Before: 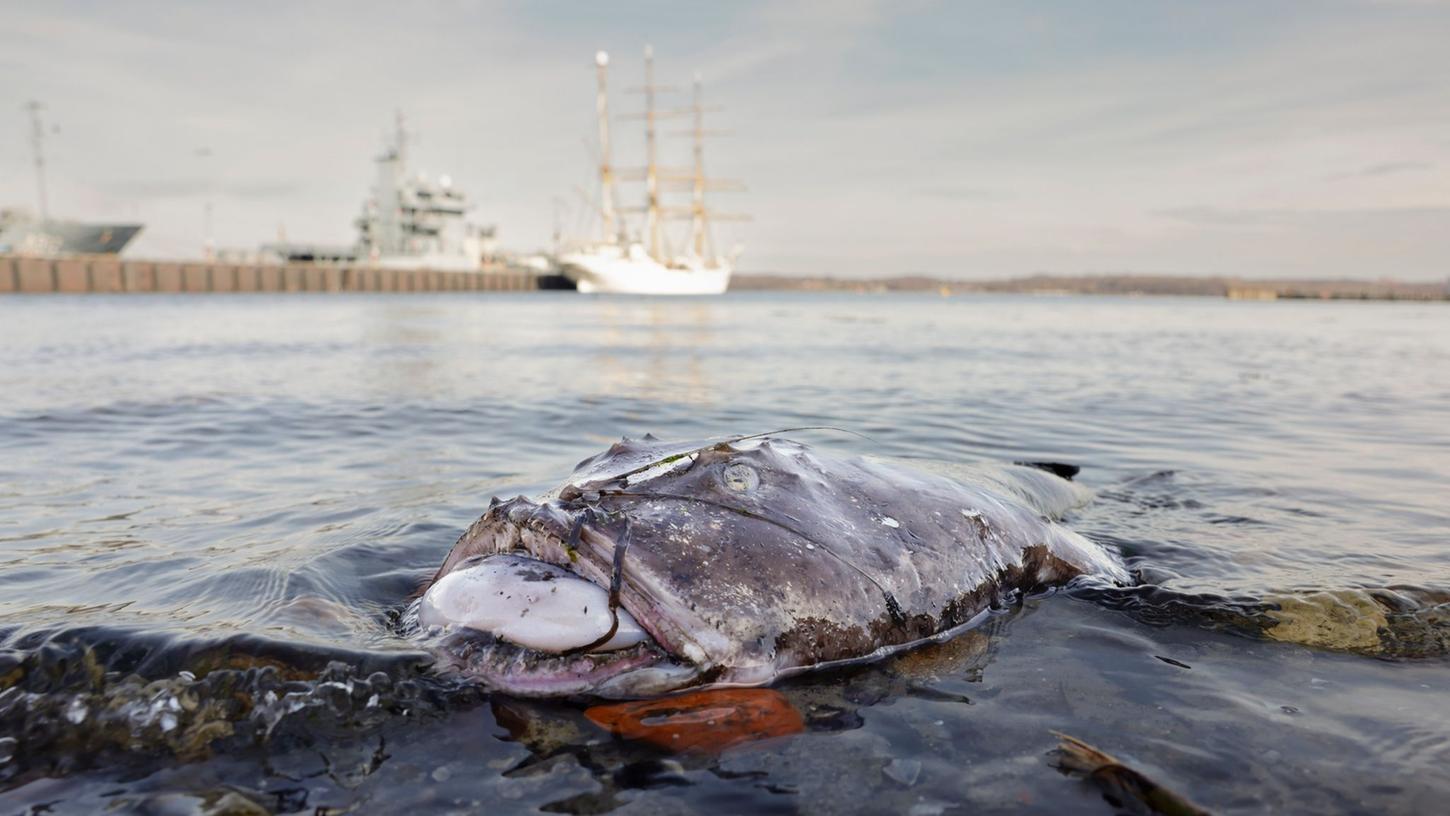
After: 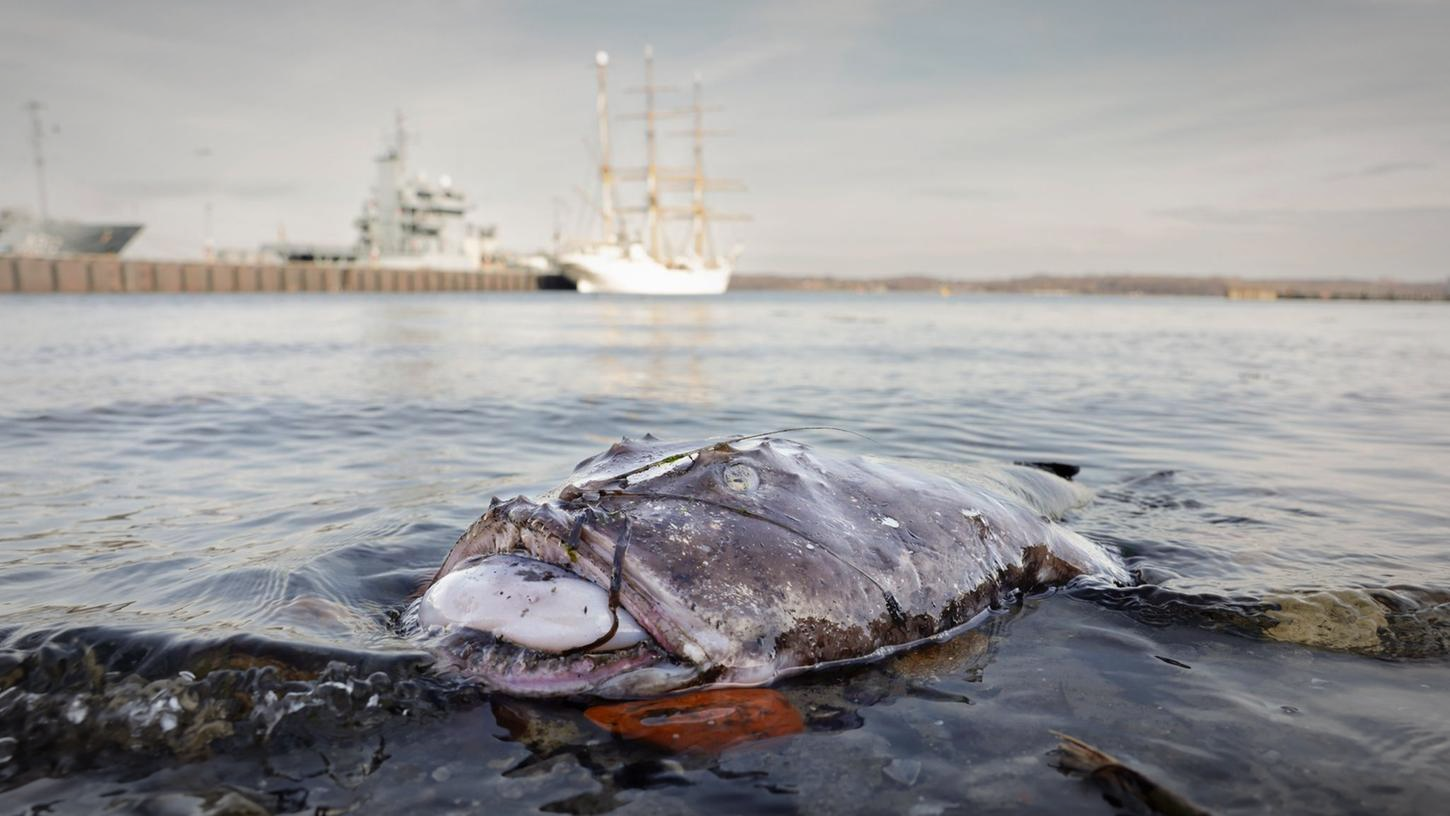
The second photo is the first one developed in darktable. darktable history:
vignetting: brightness -0.266, automatic ratio true
